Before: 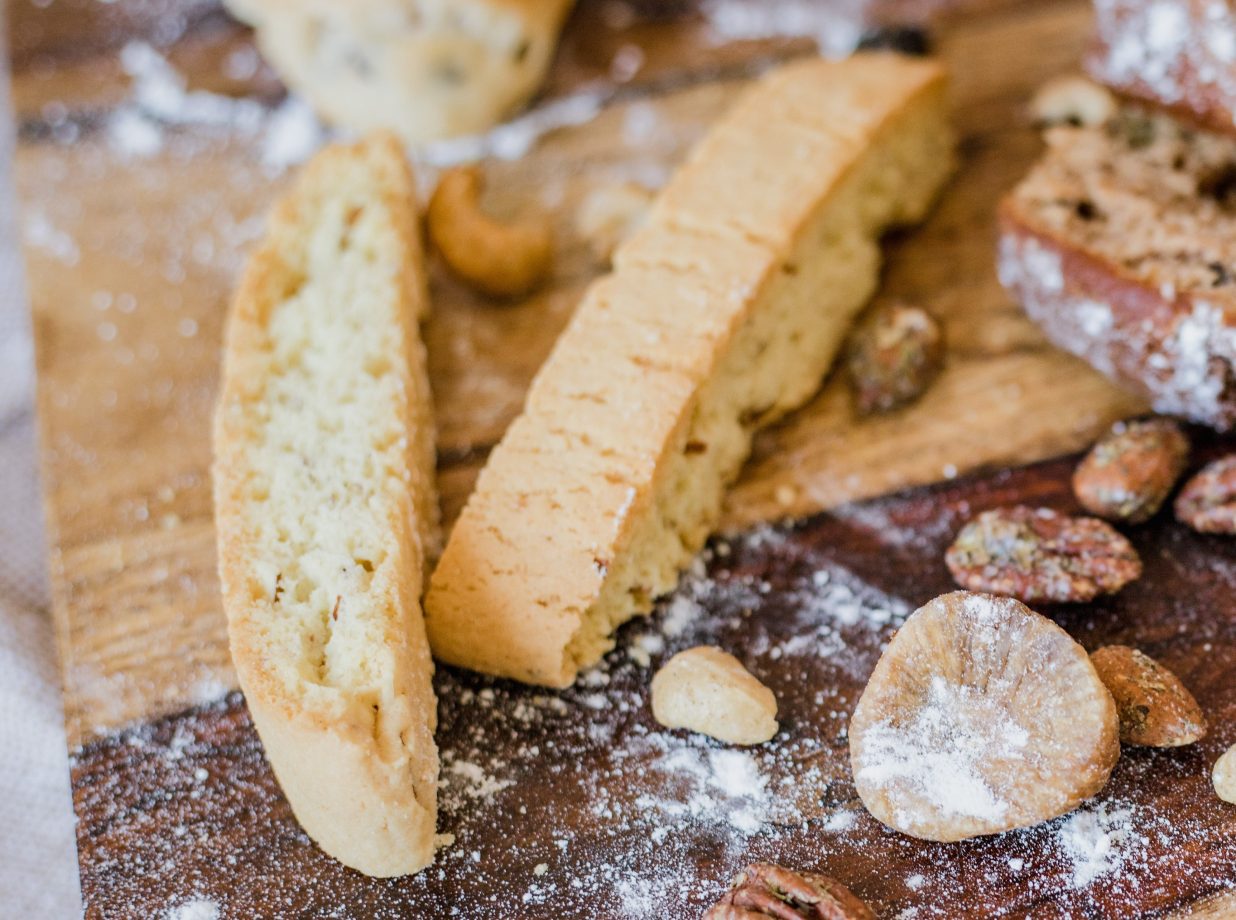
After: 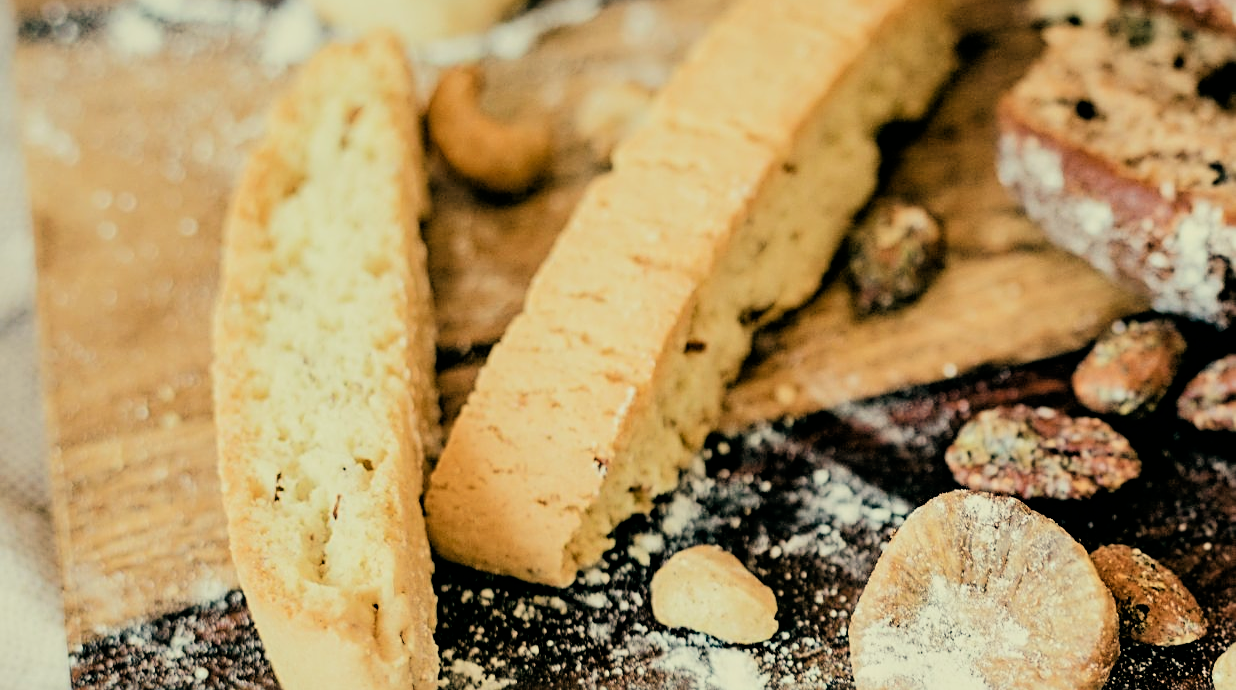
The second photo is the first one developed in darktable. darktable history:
crop: top 11.038%, bottom 13.962%
sharpen: radius 2.767
filmic rgb: black relative exposure -5 EV, hardness 2.88, contrast 1.5
color balance: mode lift, gamma, gain (sRGB), lift [1, 0.69, 1, 1], gamma [1, 1.482, 1, 1], gain [1, 1, 1, 0.802]
